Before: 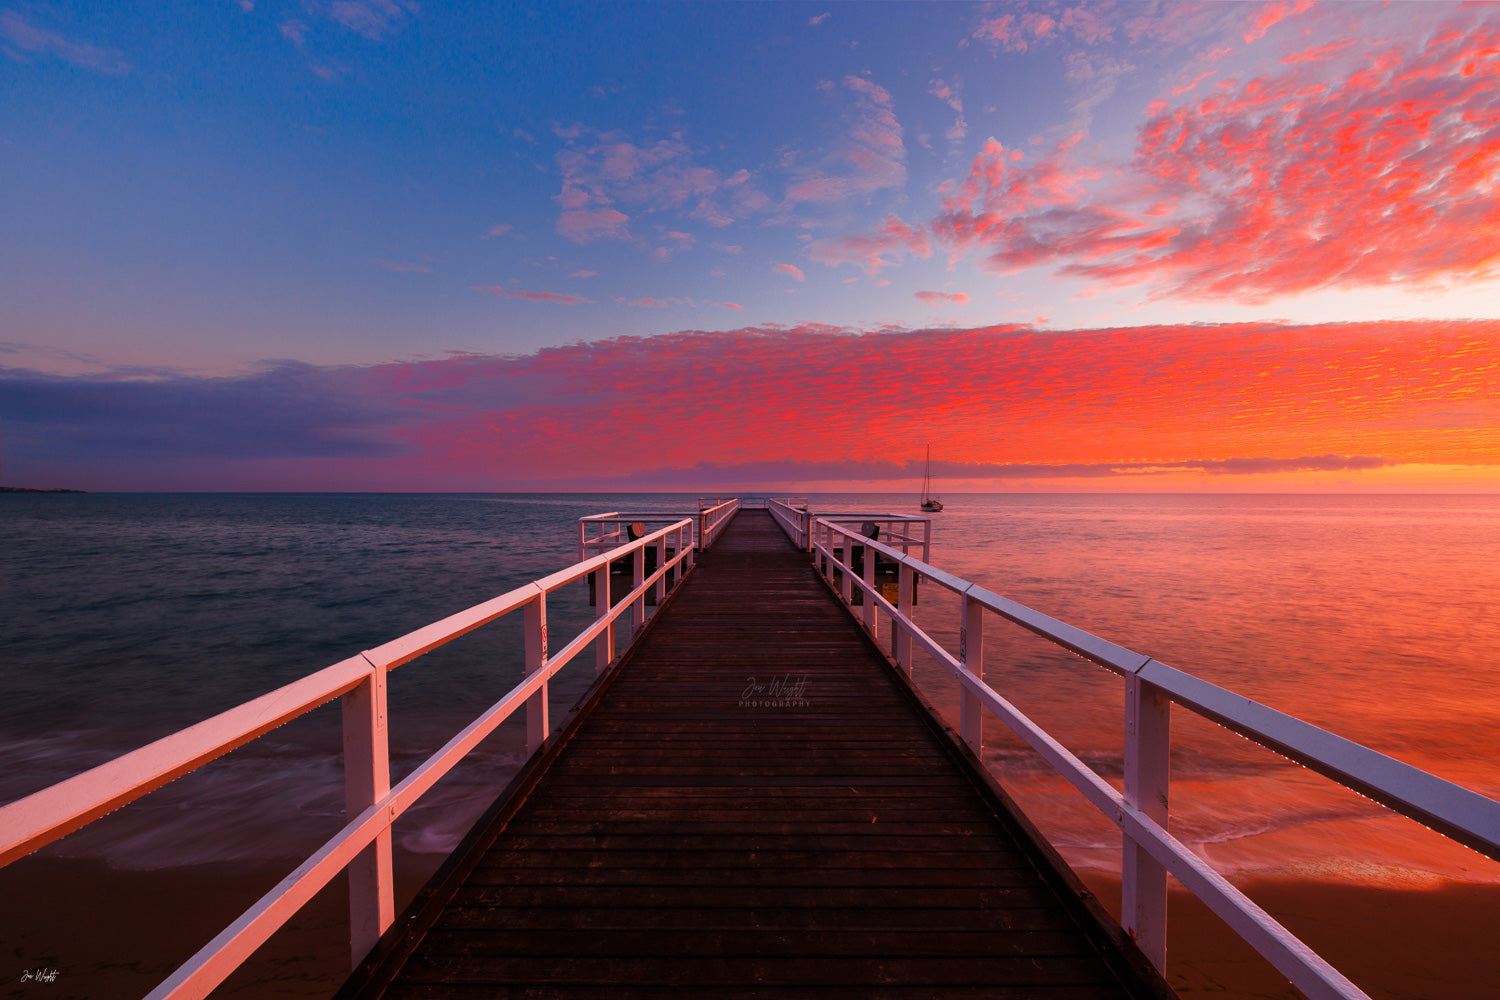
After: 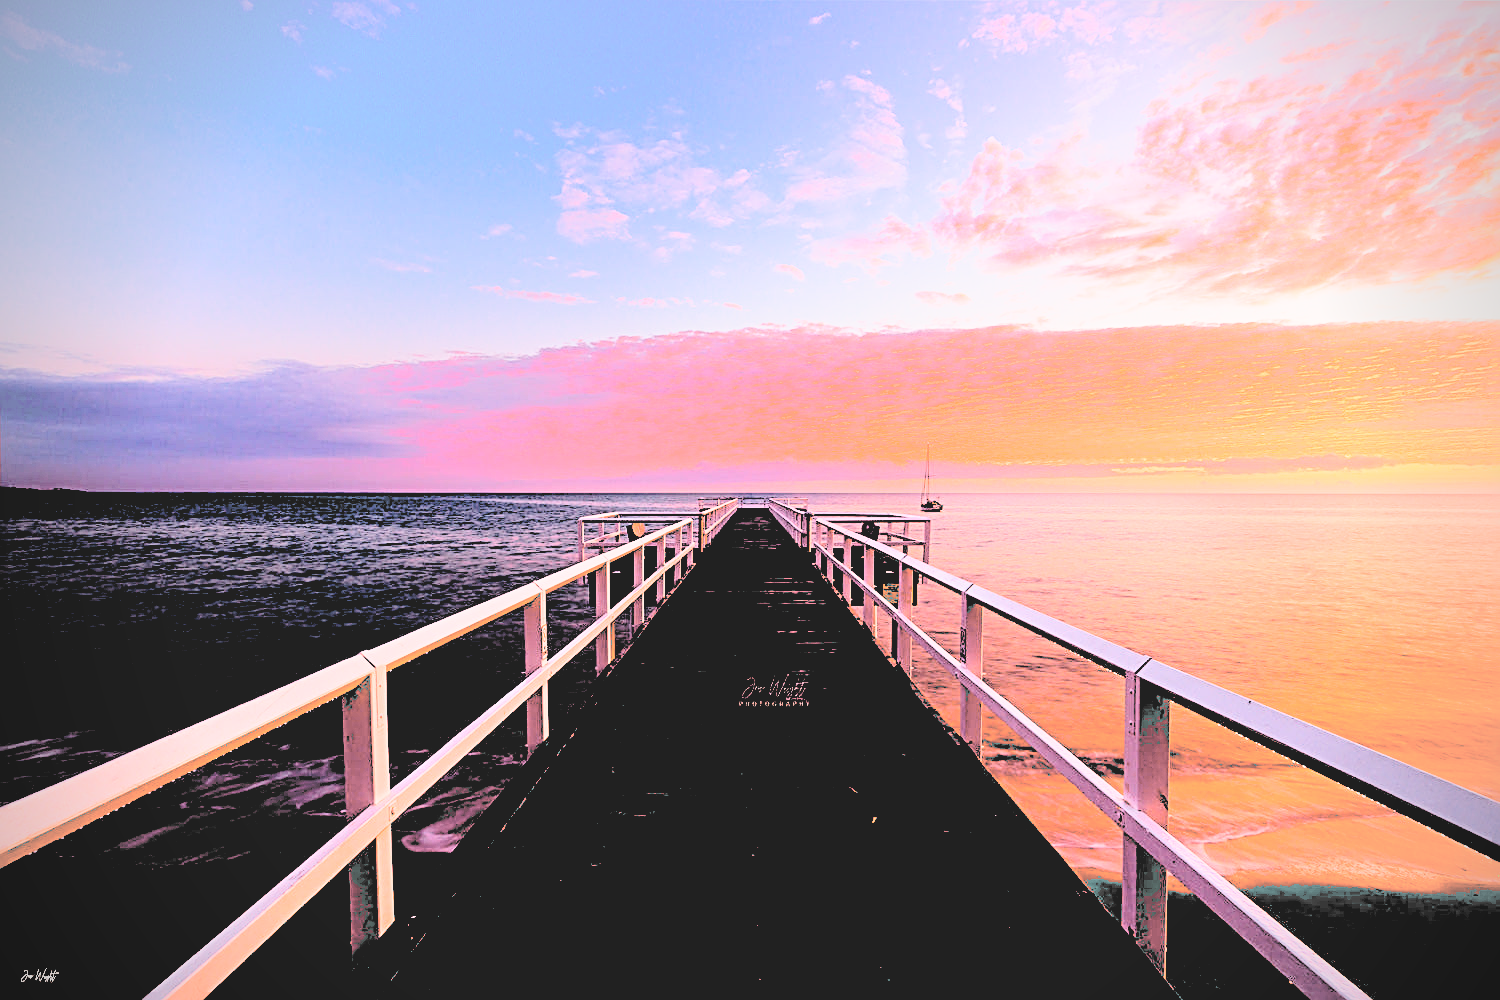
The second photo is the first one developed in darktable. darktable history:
contrast brightness saturation: brightness 1
filmic rgb: black relative exposure -7.5 EV, white relative exposure 5 EV, hardness 3.31, contrast 1.3, contrast in shadows safe
tone curve: curves: ch0 [(0, 0) (0.003, 0.023) (0.011, 0.025) (0.025, 0.029) (0.044, 0.047) (0.069, 0.079) (0.1, 0.113) (0.136, 0.152) (0.177, 0.199) (0.224, 0.26) (0.277, 0.333) (0.335, 0.404) (0.399, 0.48) (0.468, 0.559) (0.543, 0.635) (0.623, 0.713) (0.709, 0.797) (0.801, 0.879) (0.898, 0.953) (1, 1)], preserve colors none
tone equalizer: on, module defaults
color zones: curves: ch0 [(0, 0.5) (0.143, 0.5) (0.286, 0.5) (0.429, 0.5) (0.571, 0.5) (0.714, 0.476) (0.857, 0.5) (1, 0.5)]; ch2 [(0, 0.5) (0.143, 0.5) (0.286, 0.5) (0.429, 0.5) (0.571, 0.5) (0.714, 0.487) (0.857, 0.5) (1, 0.5)]
sharpen: radius 3.025, amount 0.757
vignetting: unbound false
exposure: black level correction 0.031, exposure 0.304 EV, compensate highlight preservation false
